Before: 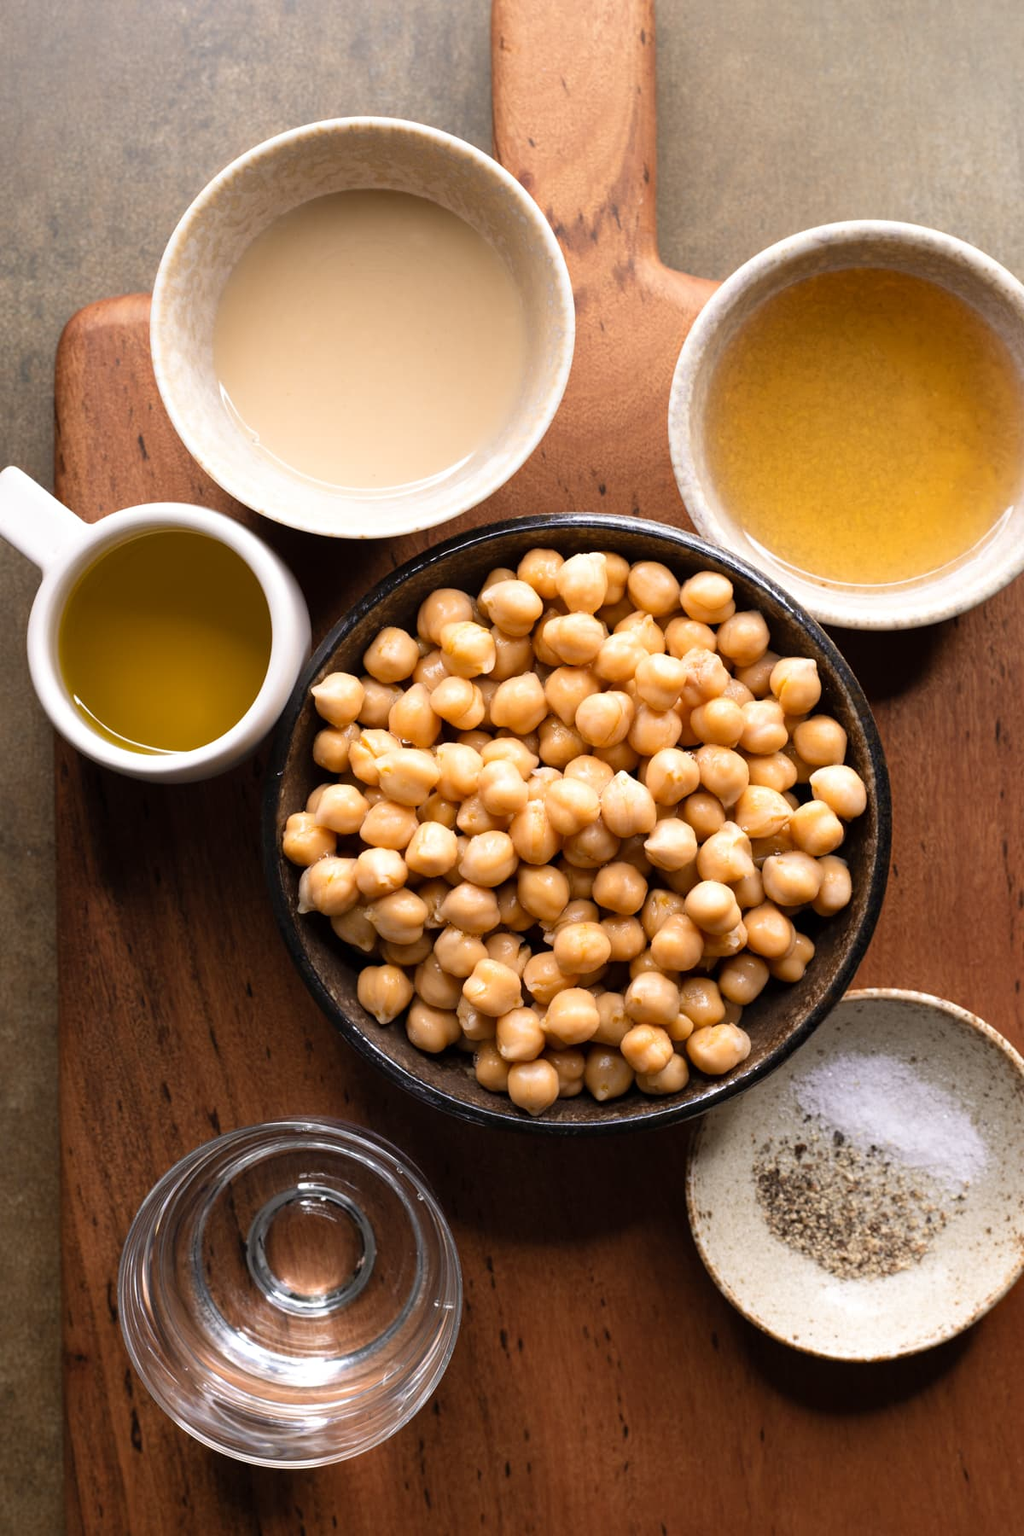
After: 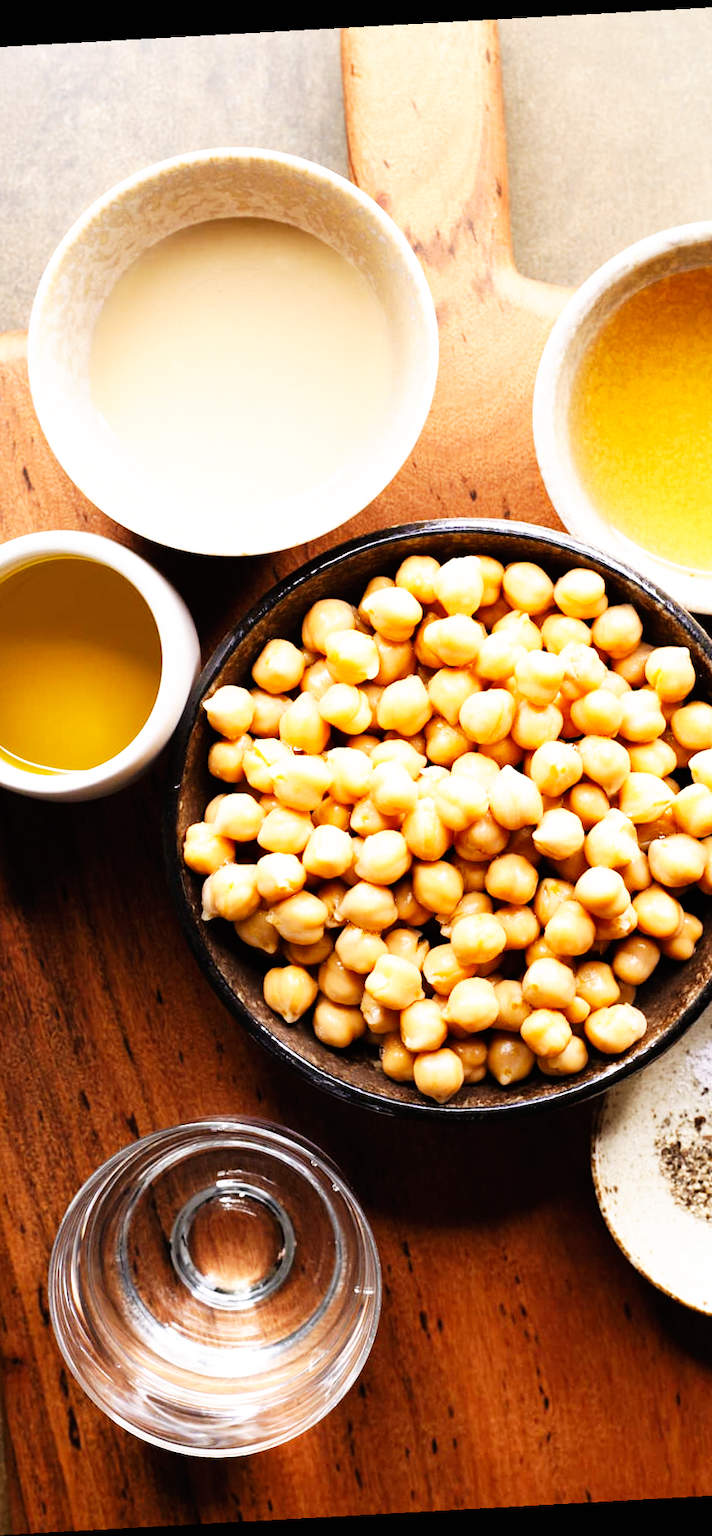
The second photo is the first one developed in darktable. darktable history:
crop and rotate: left 12.673%, right 20.66%
base curve: curves: ch0 [(0, 0) (0.007, 0.004) (0.027, 0.03) (0.046, 0.07) (0.207, 0.54) (0.442, 0.872) (0.673, 0.972) (1, 1)], preserve colors none
rotate and perspective: rotation -3.18°, automatic cropping off
